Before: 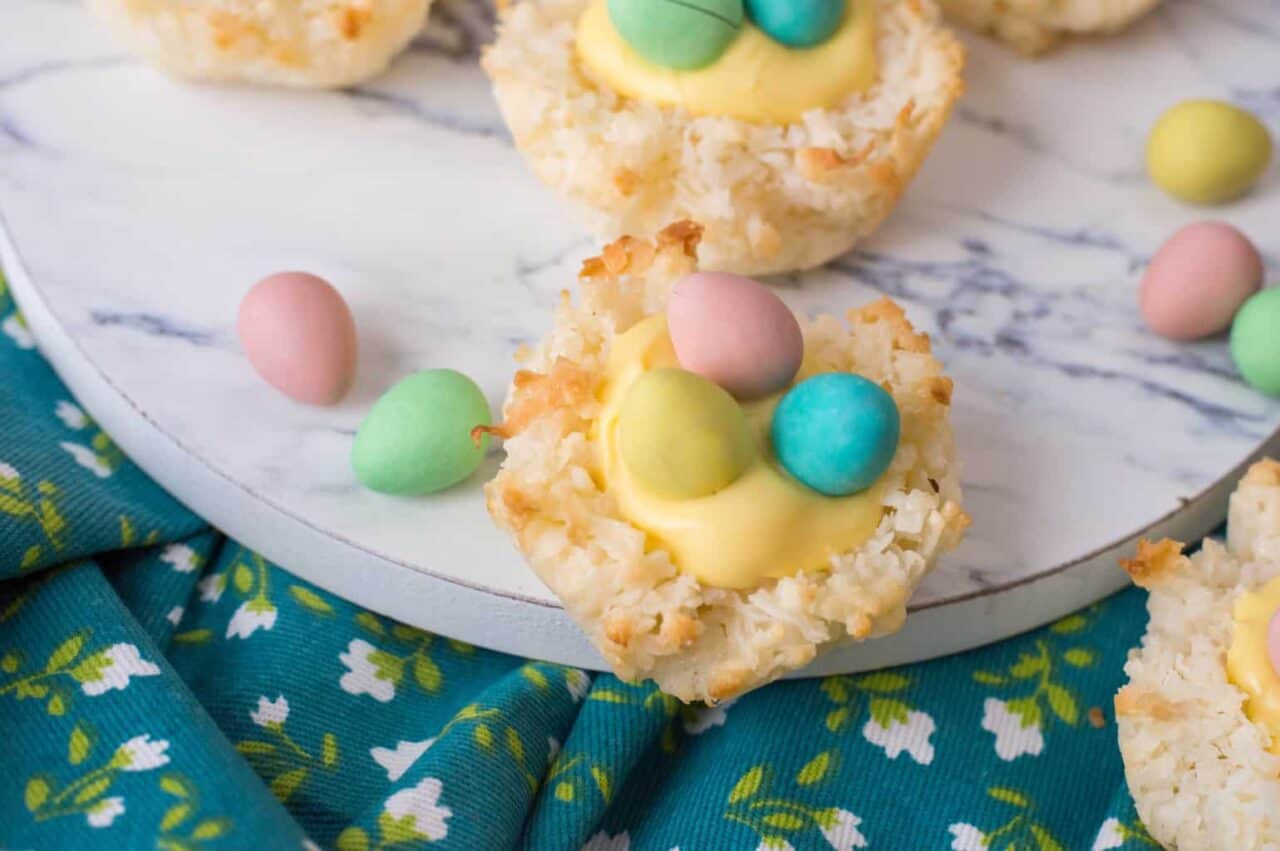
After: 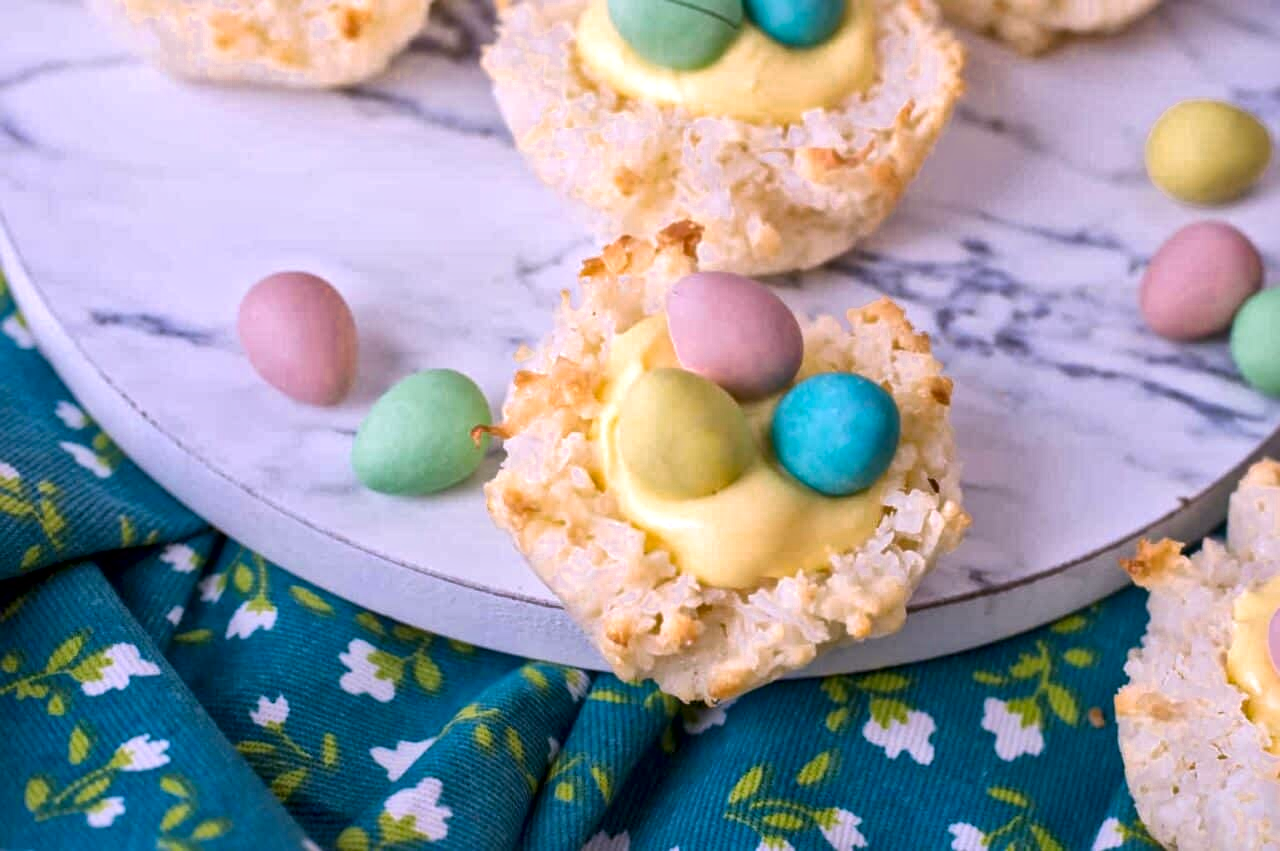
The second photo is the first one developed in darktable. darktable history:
white balance: red 1.042, blue 1.17
contrast brightness saturation: contrast 0.03, brightness -0.04
color zones: curves: ch0 [(0, 0.465) (0.092, 0.596) (0.289, 0.464) (0.429, 0.453) (0.571, 0.464) (0.714, 0.455) (0.857, 0.462) (1, 0.465)]
local contrast: mode bilateral grid, contrast 20, coarseness 19, detail 163%, midtone range 0.2
